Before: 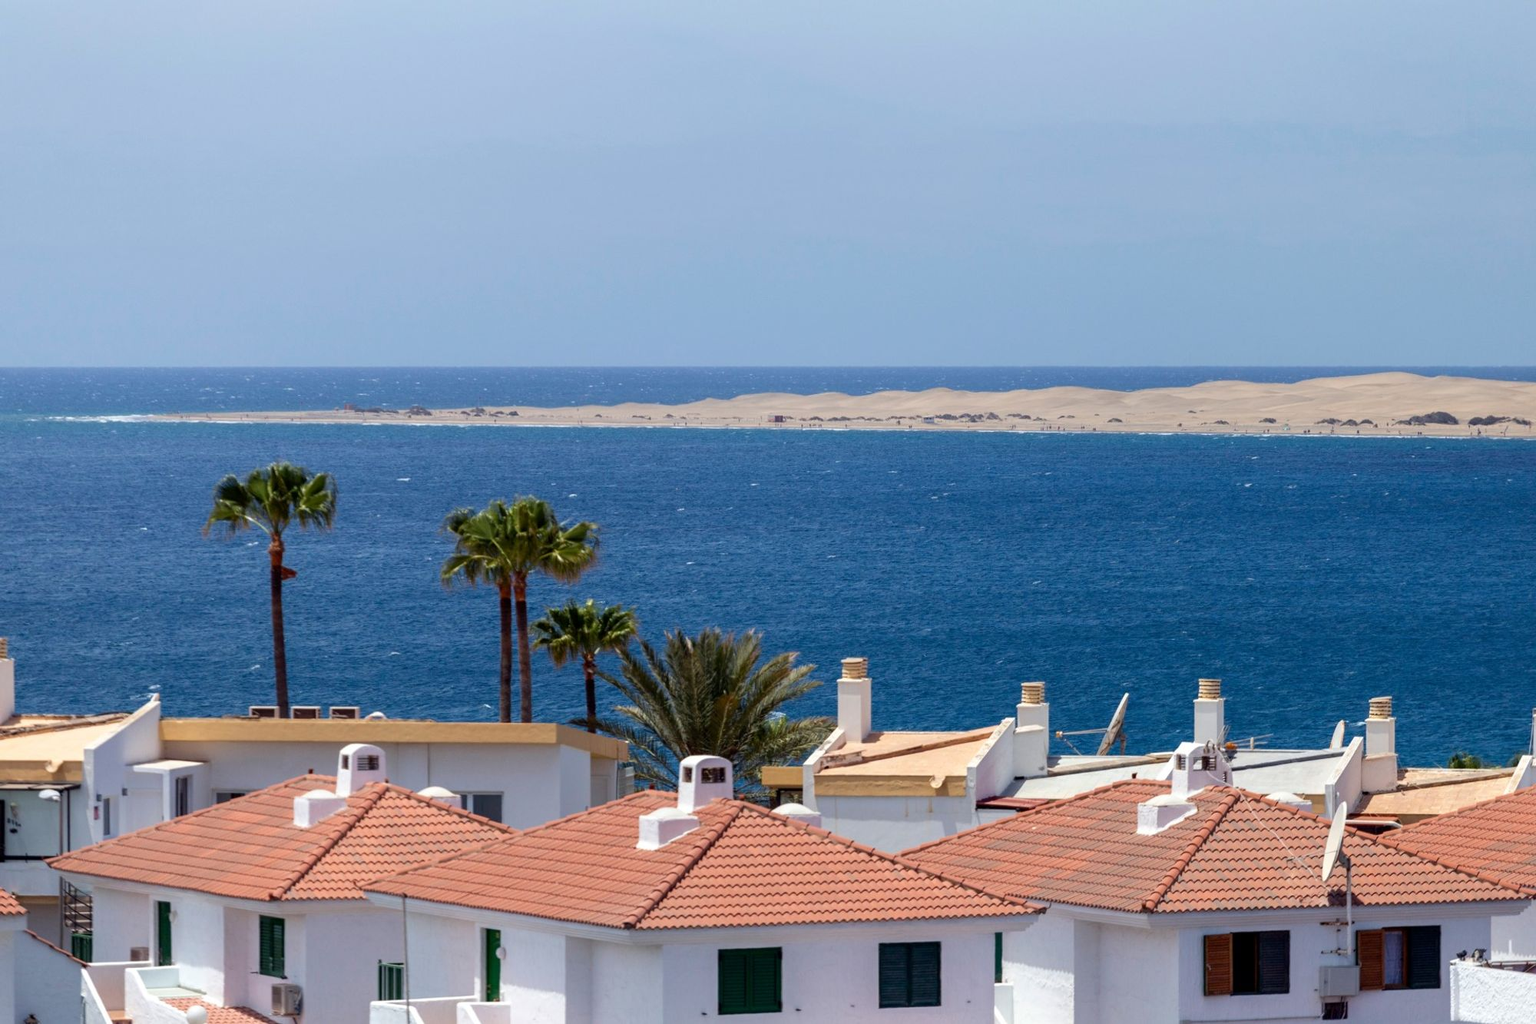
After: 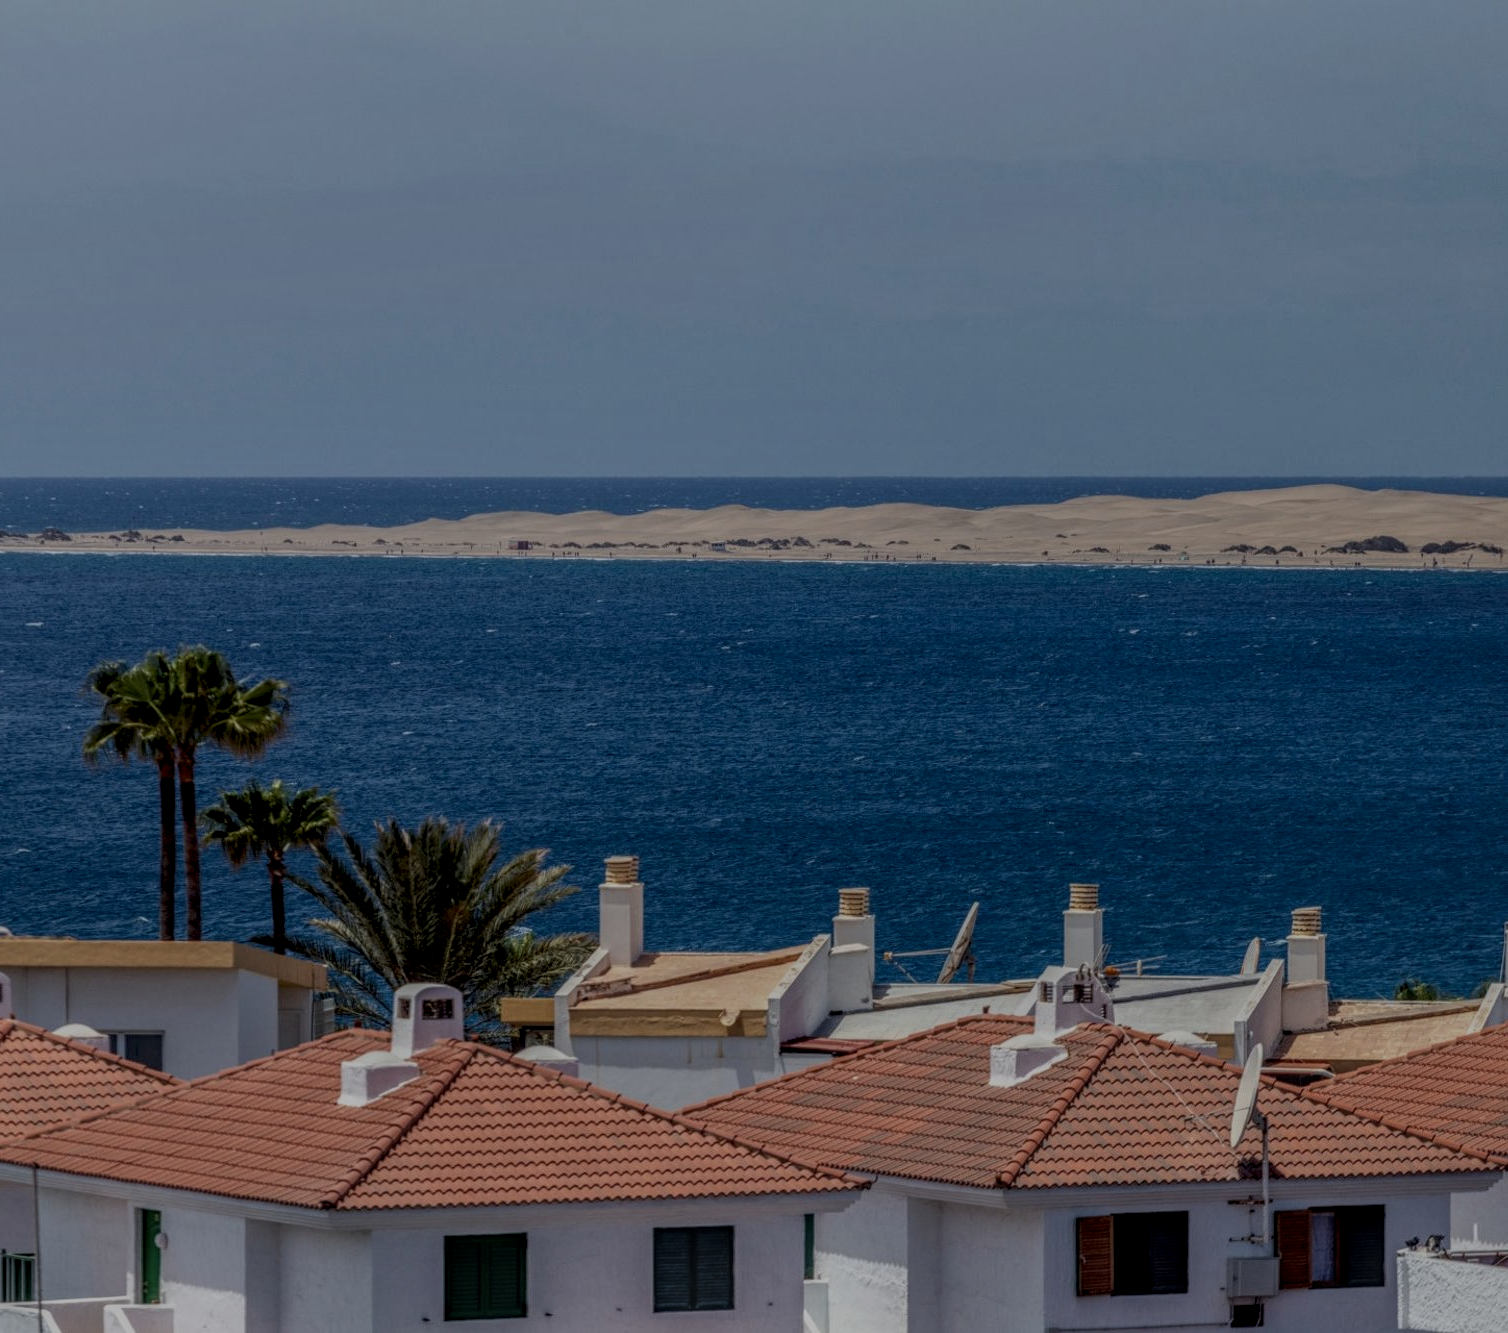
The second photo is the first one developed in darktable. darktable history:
crop and rotate: left 24.6%
local contrast: highlights 0%, shadows 0%, detail 200%, midtone range 0.25
exposure: exposure -1.468 EV, compensate highlight preservation false
